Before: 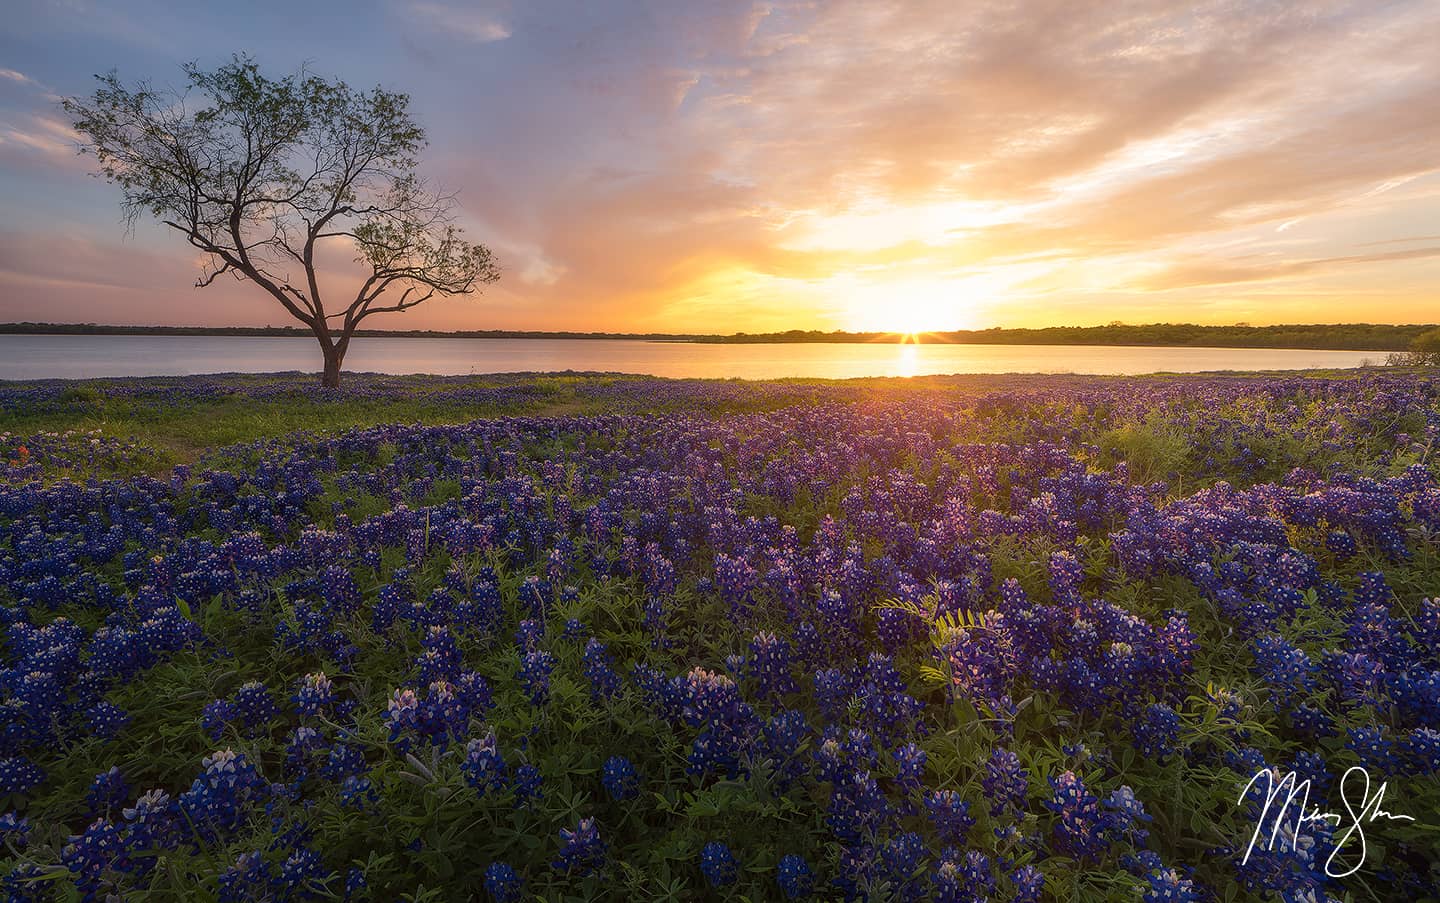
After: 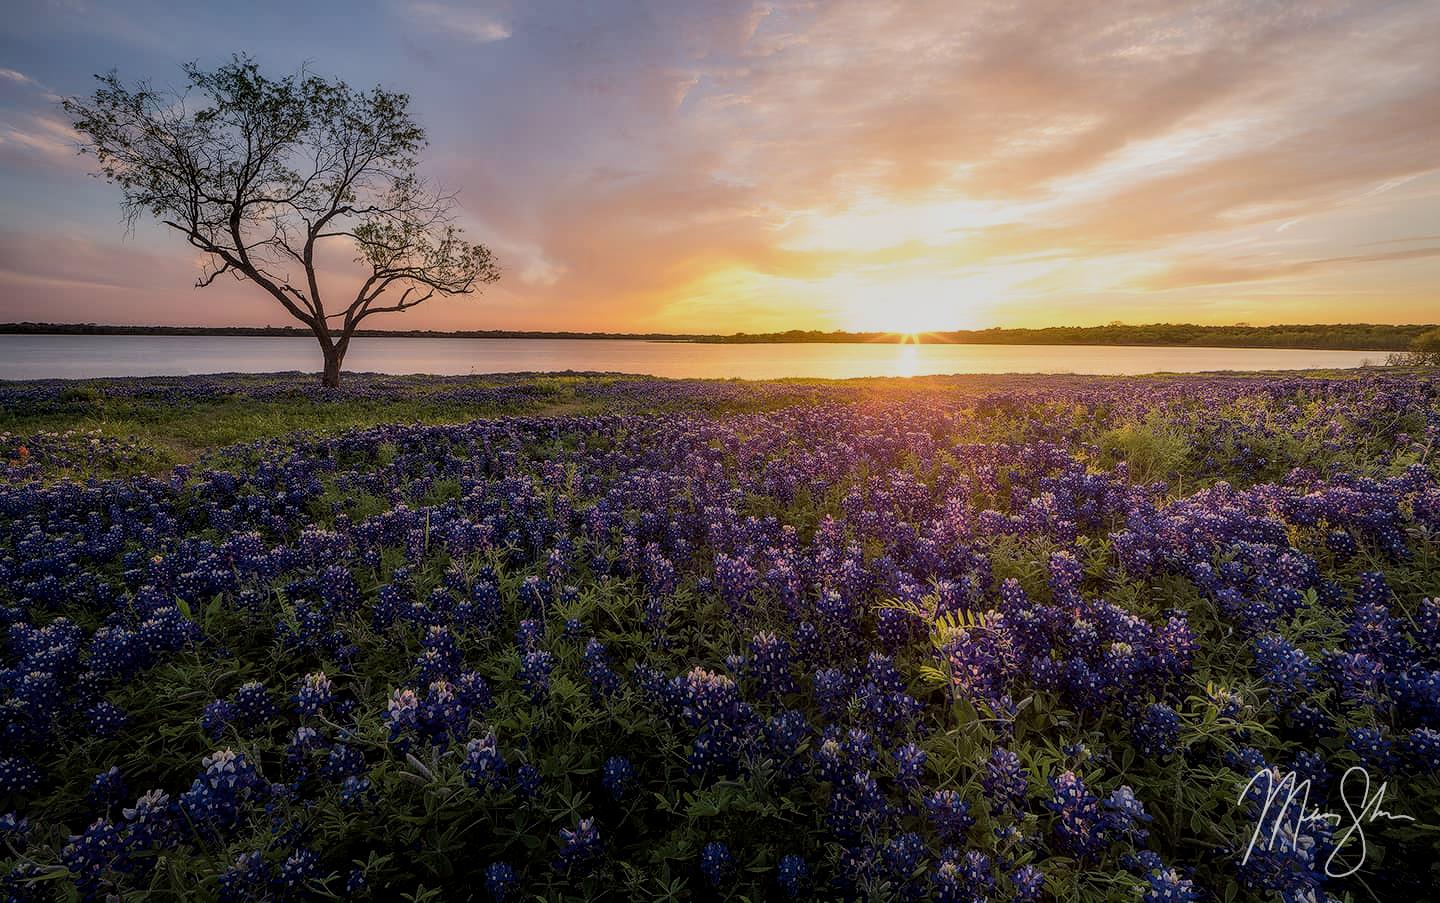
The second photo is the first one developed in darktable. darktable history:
local contrast: detail 130%
filmic rgb: black relative exposure -7.65 EV, white relative exposure 4.56 EV, threshold 5.97 EV, hardness 3.61, contrast 1.051, enable highlight reconstruction true
vignetting: brightness -0.378, saturation 0.016
